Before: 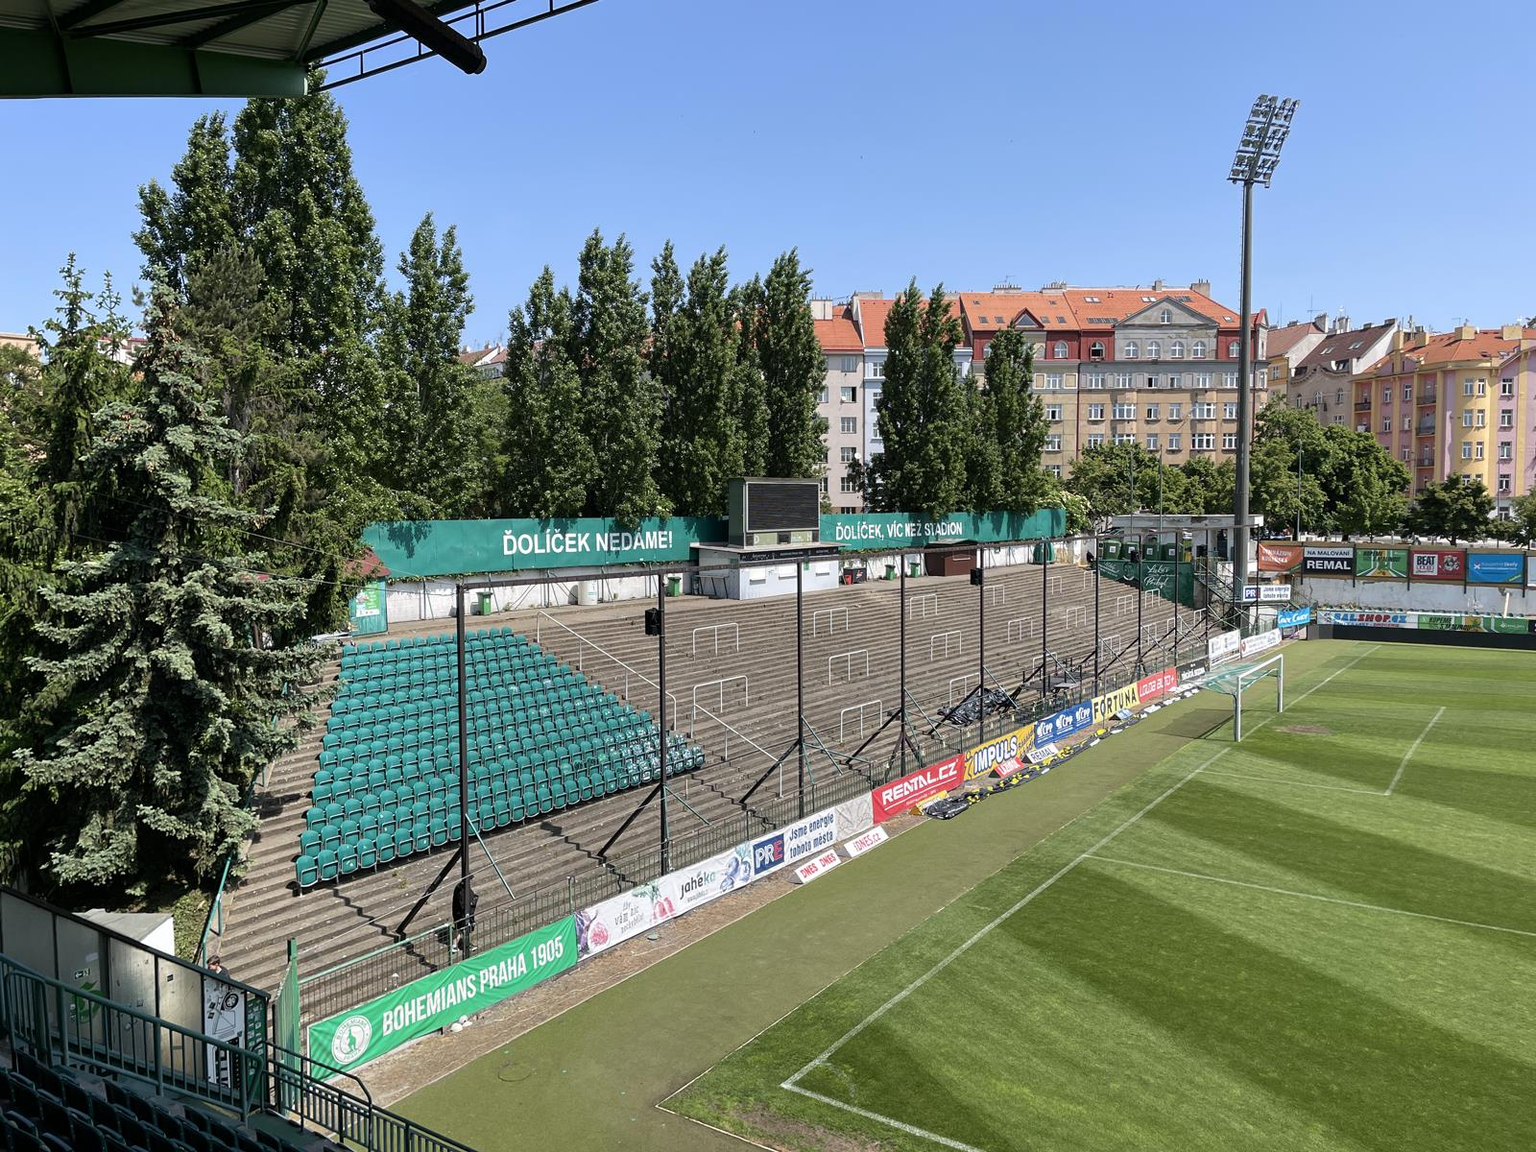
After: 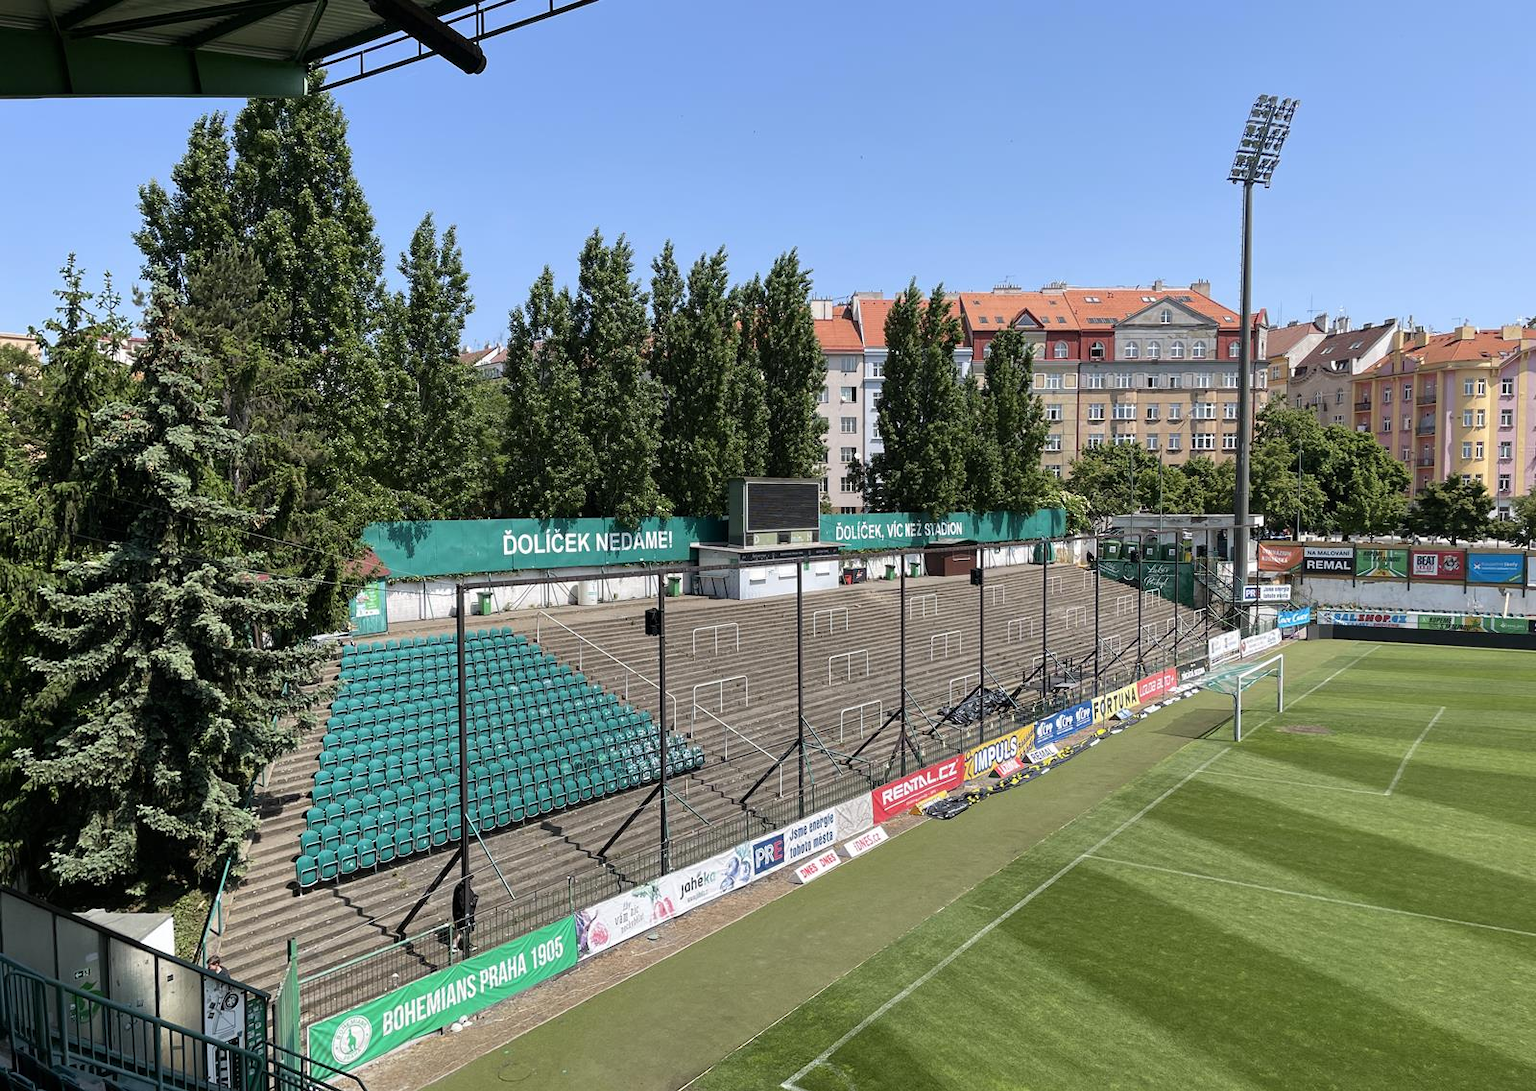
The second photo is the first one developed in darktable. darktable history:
crop and rotate: top 0%, bottom 5.242%
